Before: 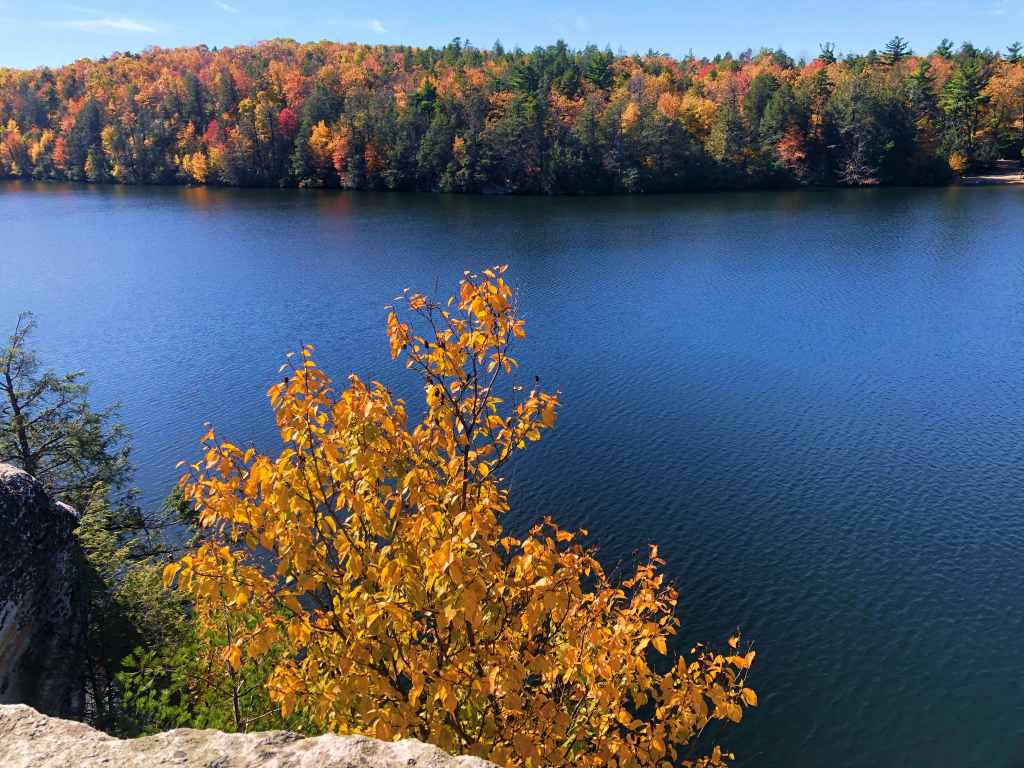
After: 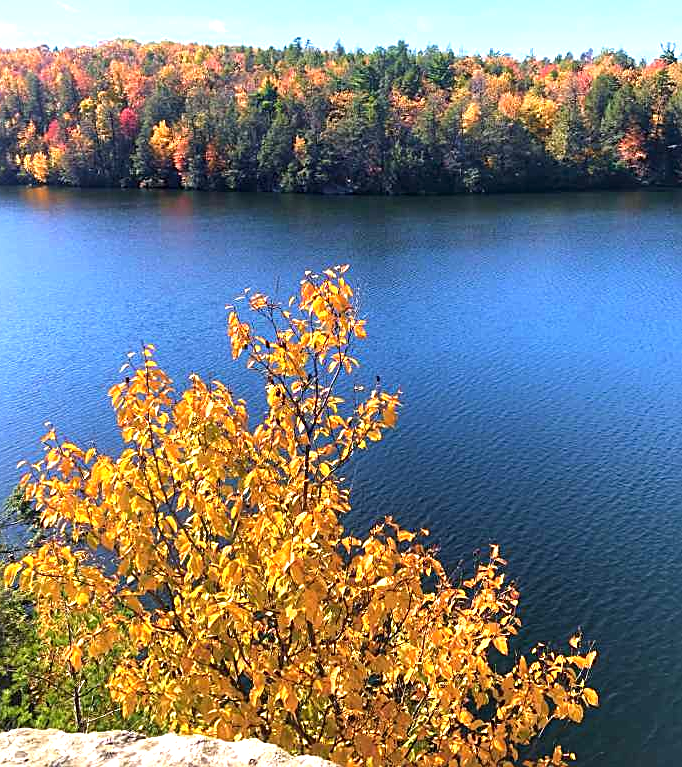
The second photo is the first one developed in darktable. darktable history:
exposure: black level correction 0, exposure 0.953 EV, compensate exposure bias true, compensate highlight preservation false
sharpen: on, module defaults
crop and rotate: left 15.546%, right 17.787%
